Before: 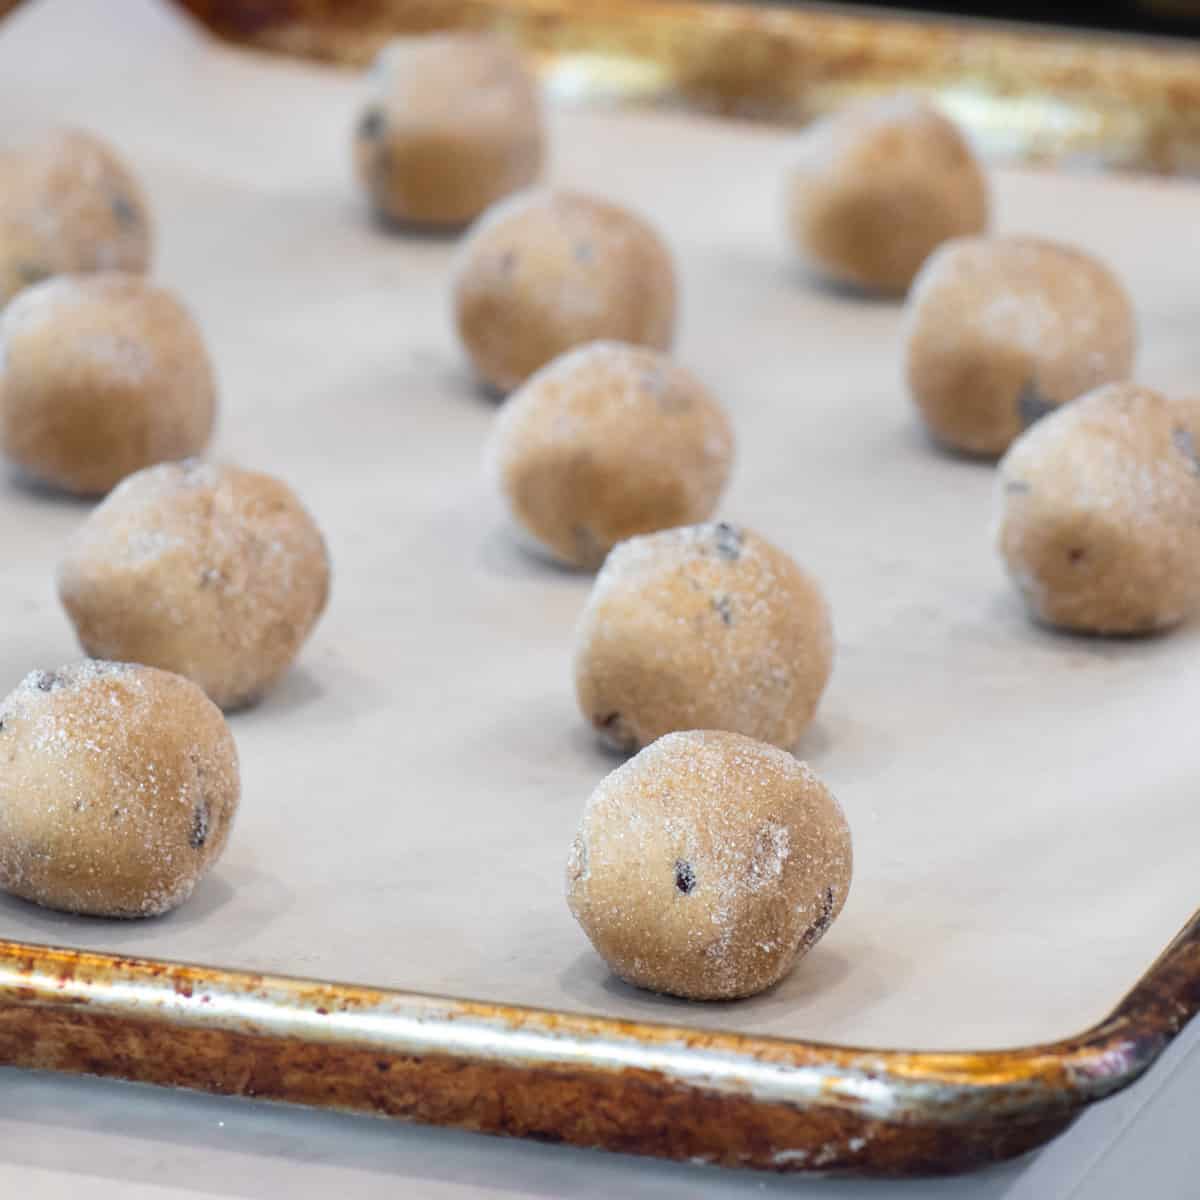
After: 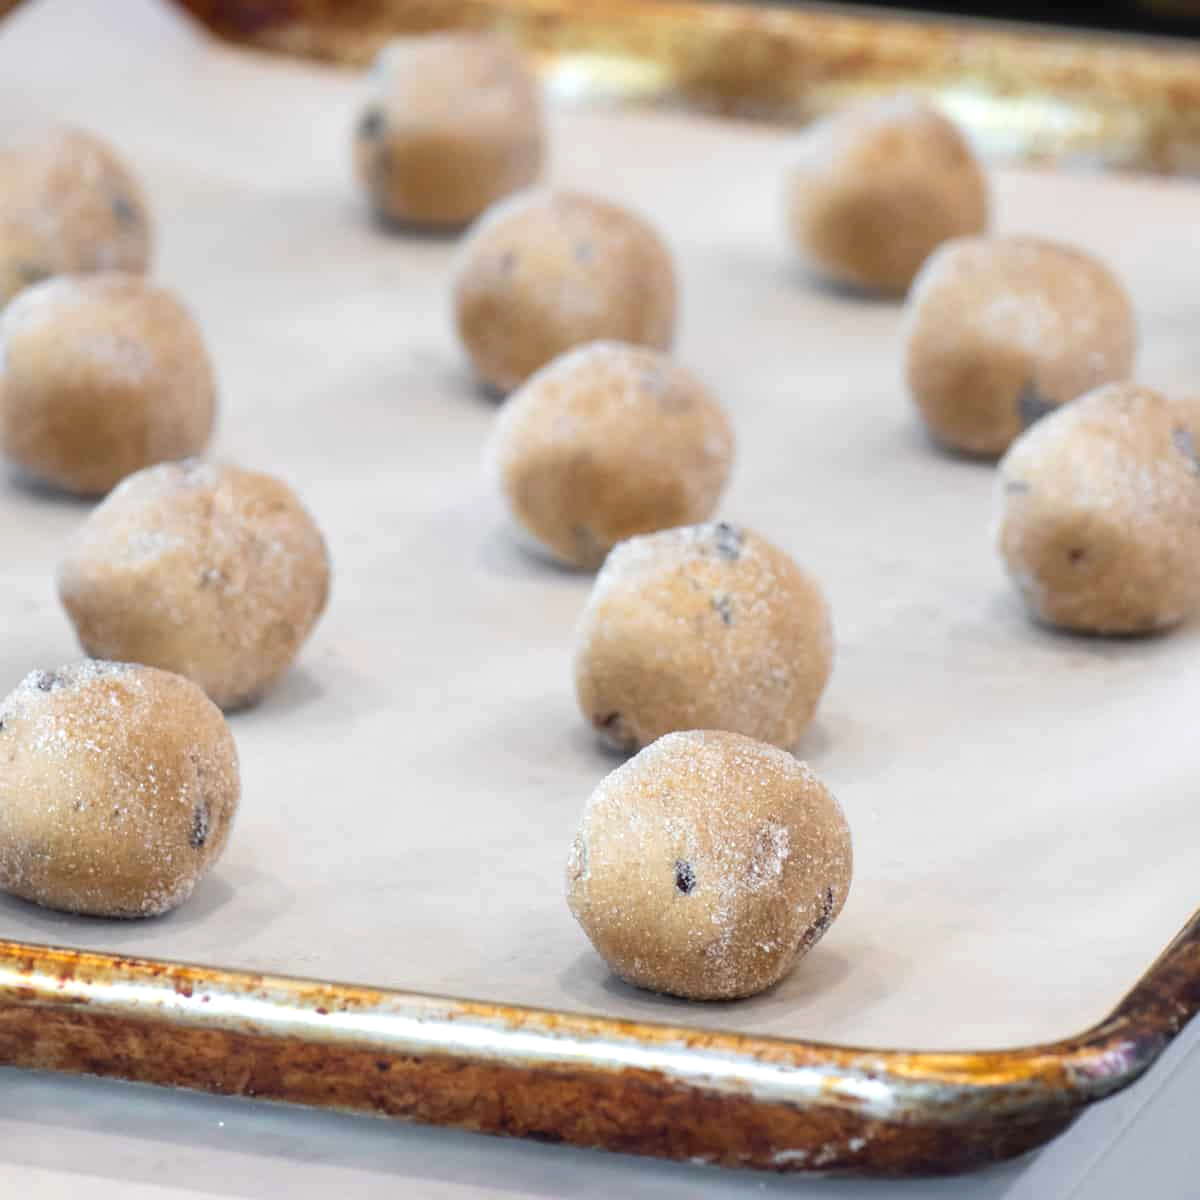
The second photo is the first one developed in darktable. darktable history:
exposure: exposure 0.201 EV, compensate highlight preservation false
